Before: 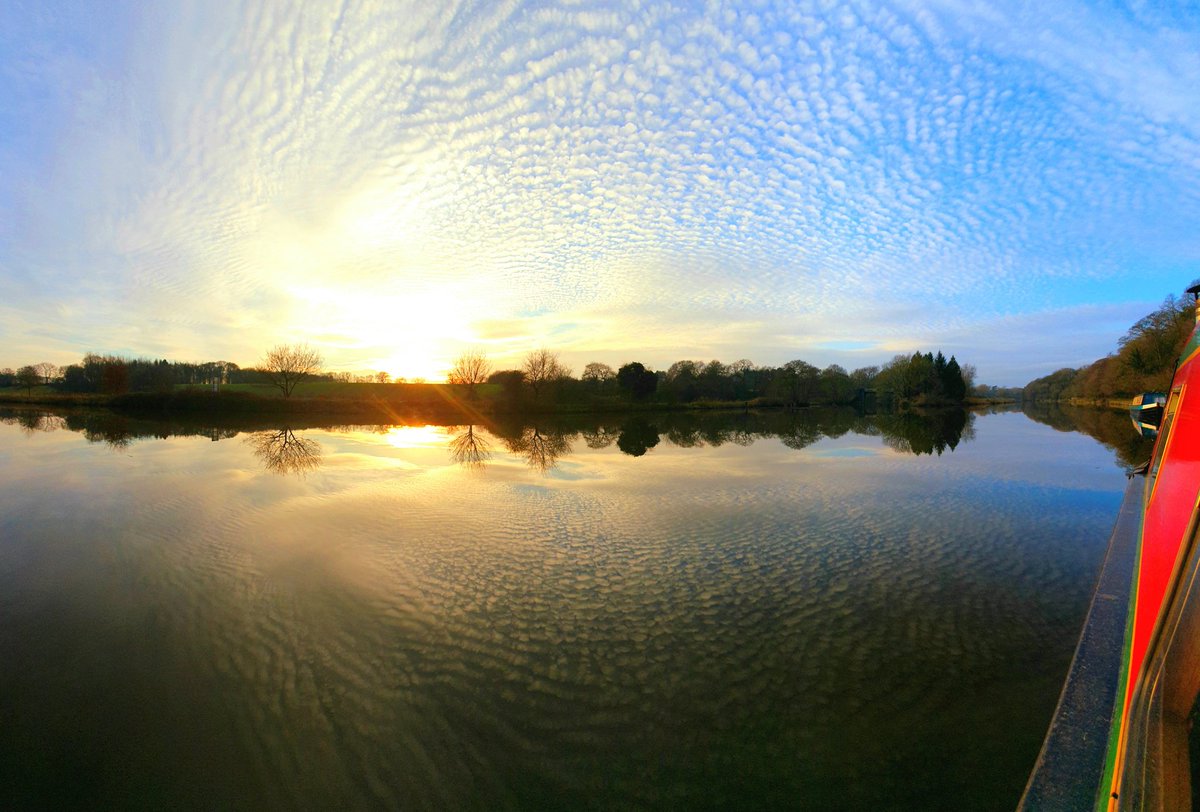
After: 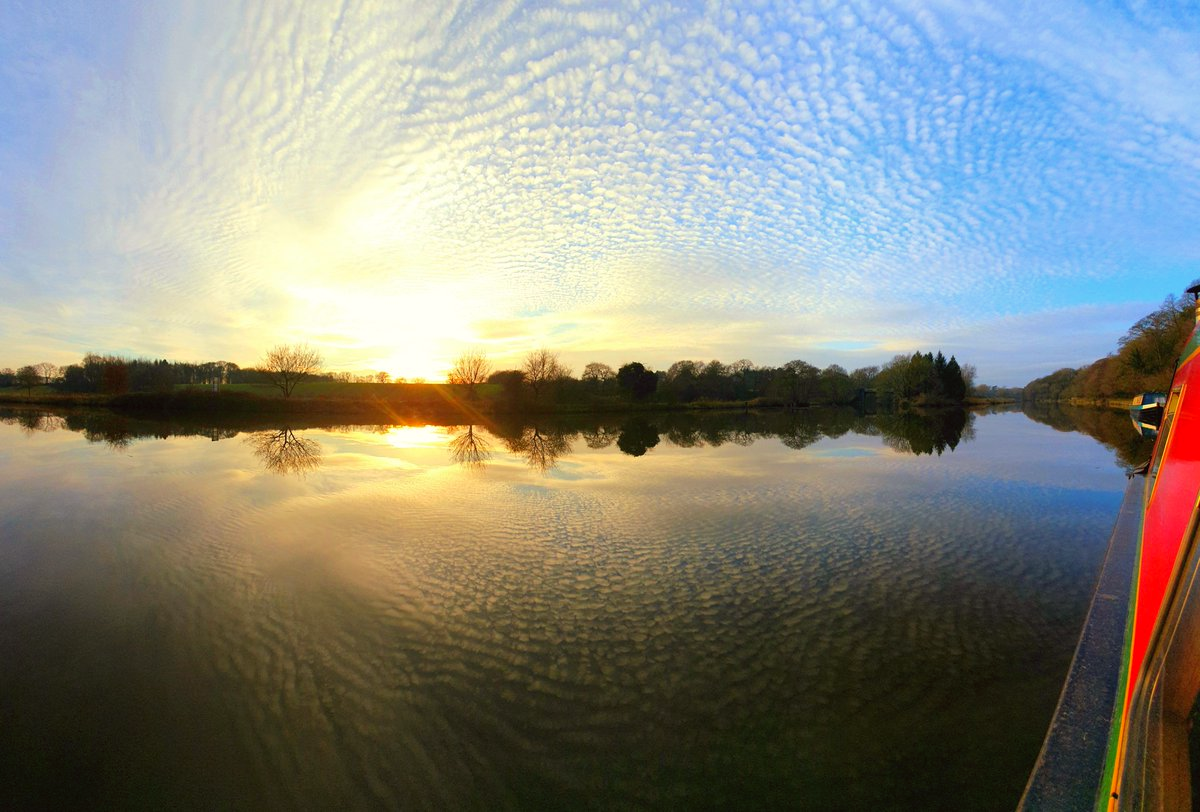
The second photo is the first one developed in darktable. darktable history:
color correction: highlights a* -0.902, highlights b* 4.53, shadows a* 3.59
